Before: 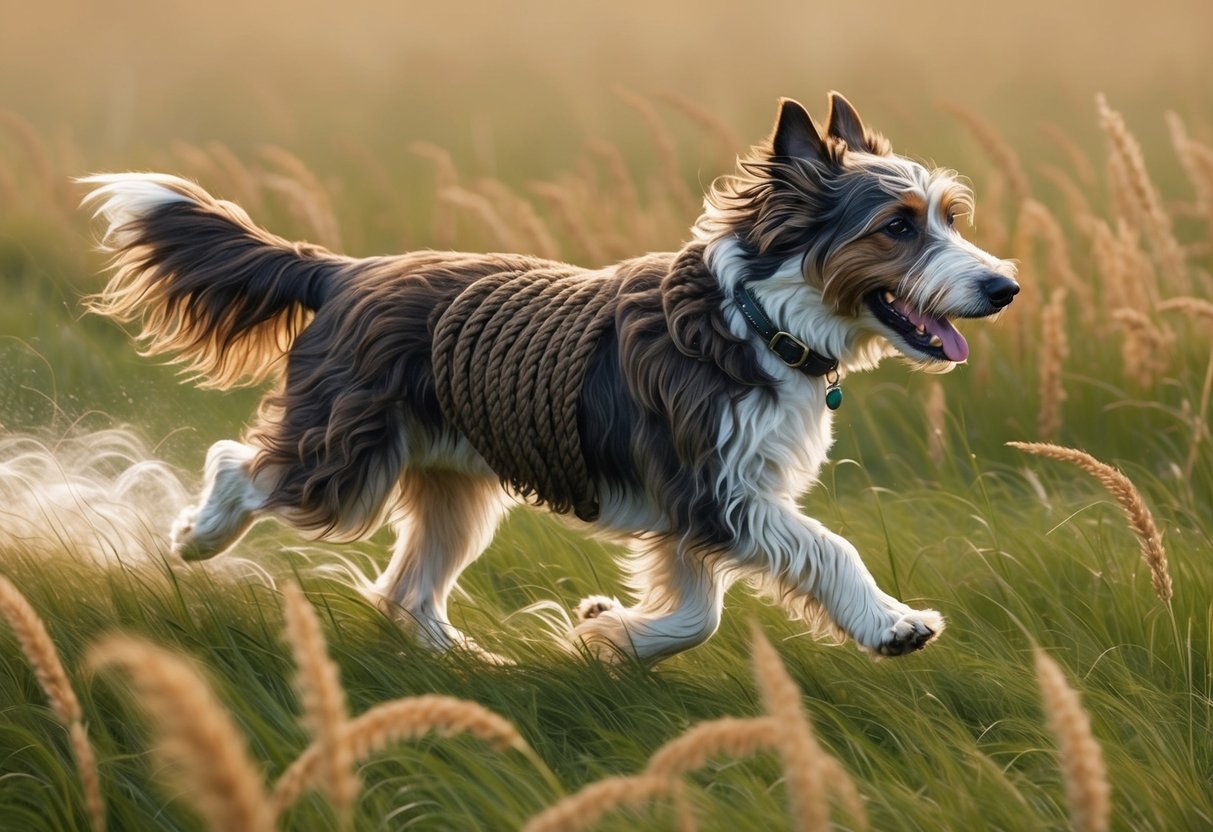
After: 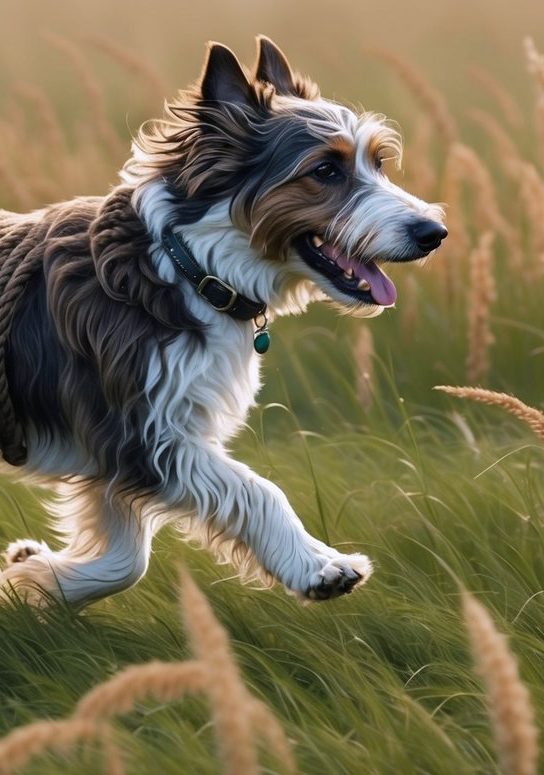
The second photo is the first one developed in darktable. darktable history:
crop: left 47.167%, top 6.752%, right 7.906%
color calibration: illuminant as shot in camera, x 0.358, y 0.373, temperature 4628.91 K
tone curve: curves: ch0 [(0, 0) (0.161, 0.144) (0.501, 0.497) (1, 1)], color space Lab, linked channels, preserve colors none
tone equalizer: edges refinement/feathering 500, mask exposure compensation -1.57 EV, preserve details no
